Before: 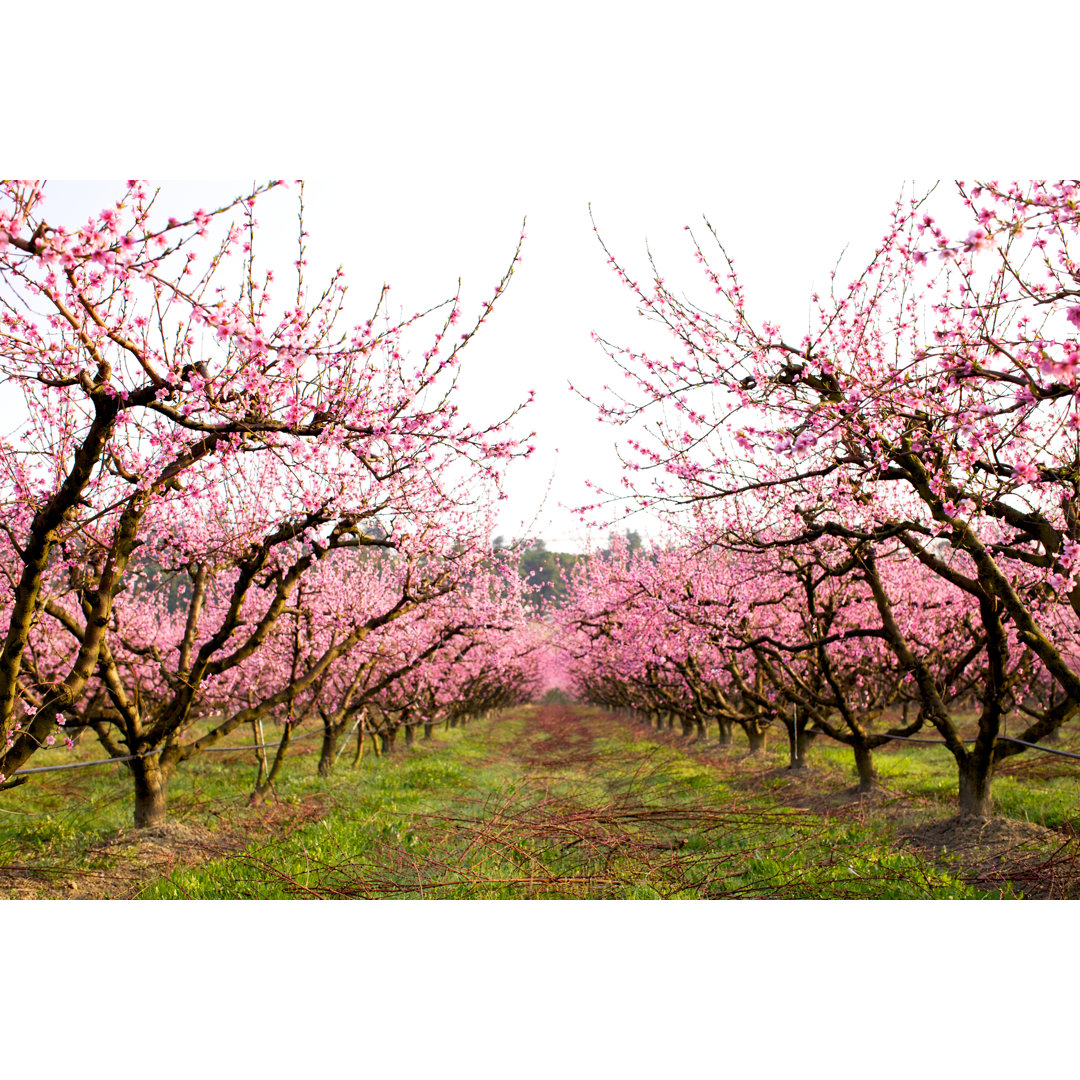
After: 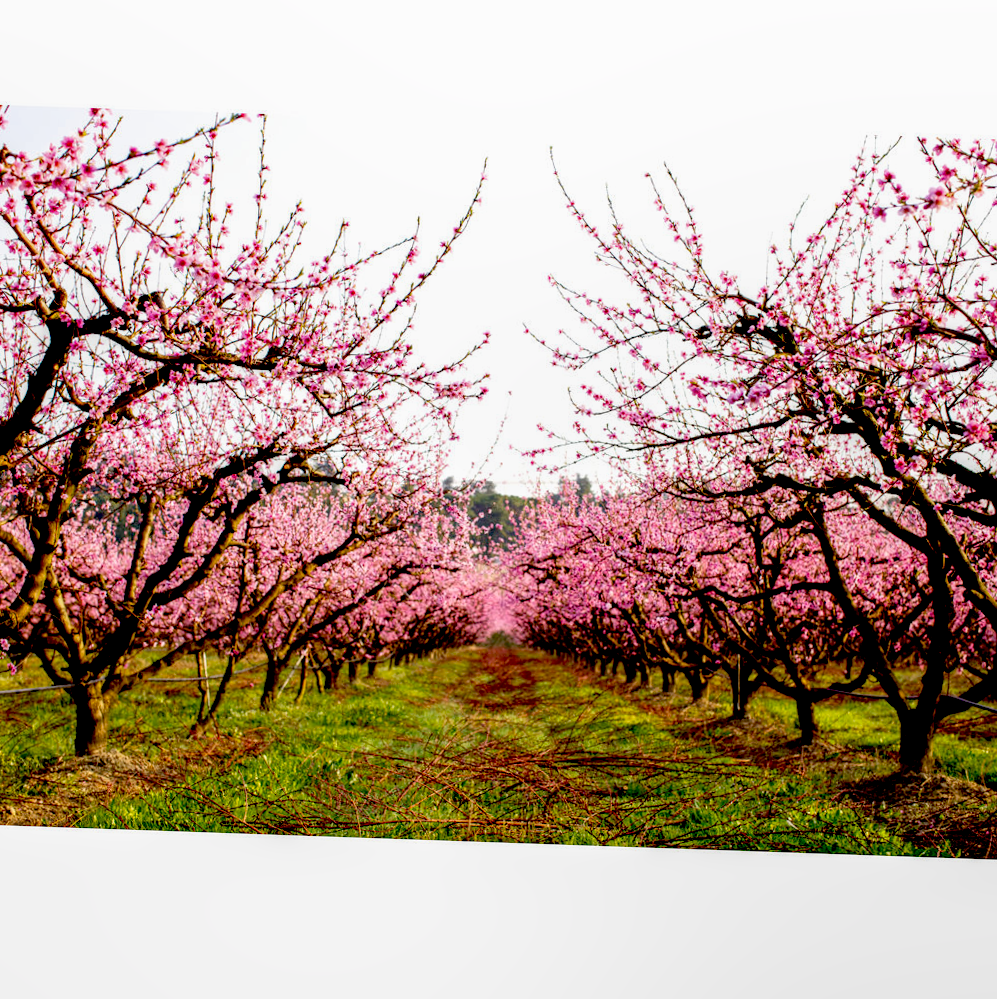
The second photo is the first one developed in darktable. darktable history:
exposure: black level correction 0.055, exposure -0.034 EV, compensate exposure bias true, compensate highlight preservation false
local contrast: on, module defaults
crop and rotate: angle -1.98°, left 3.112%, top 3.886%, right 1.348%, bottom 0.444%
